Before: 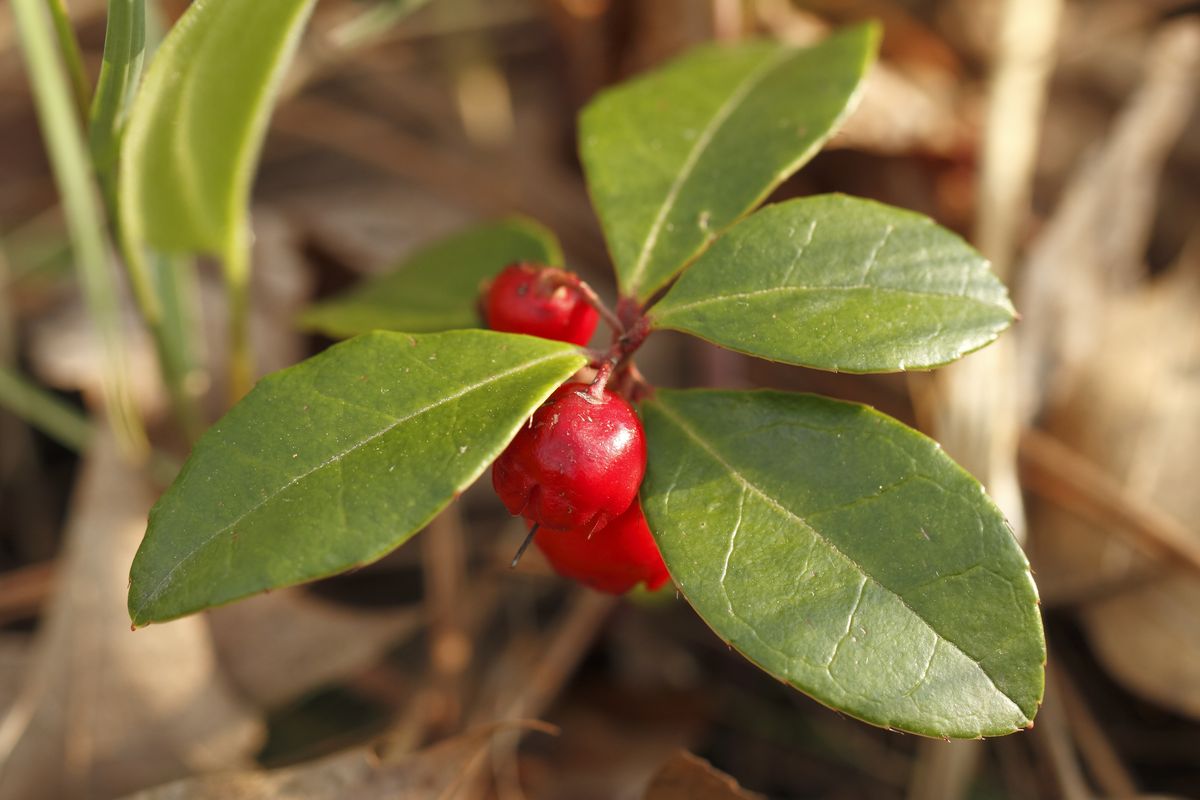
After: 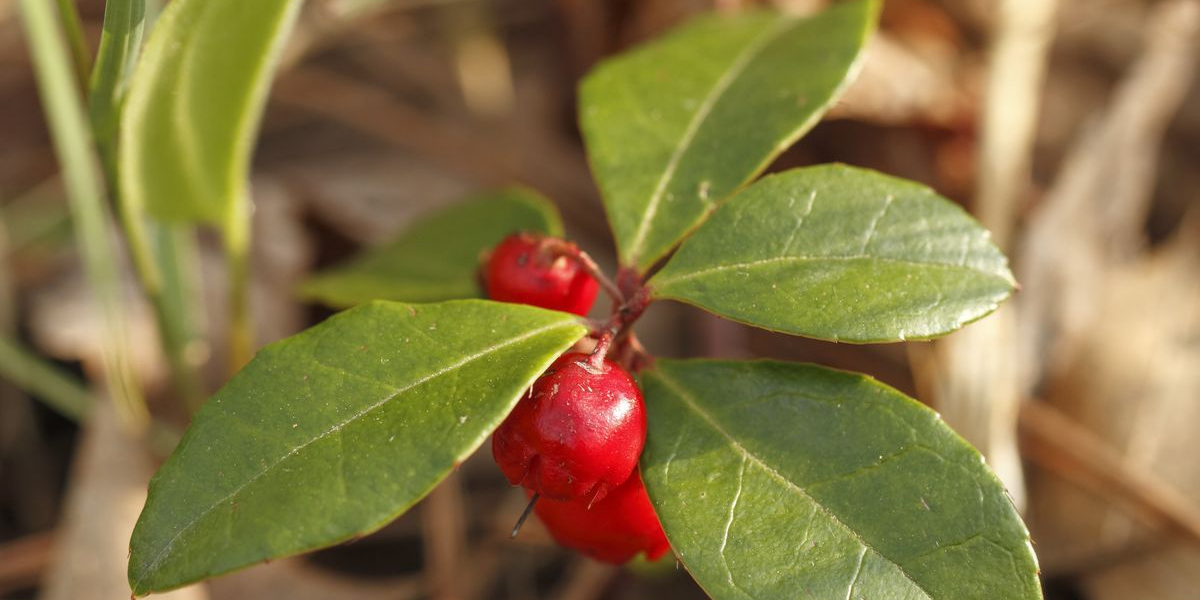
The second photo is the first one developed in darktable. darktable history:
local contrast: detail 110%
crop: top 3.857%, bottom 21.132%
